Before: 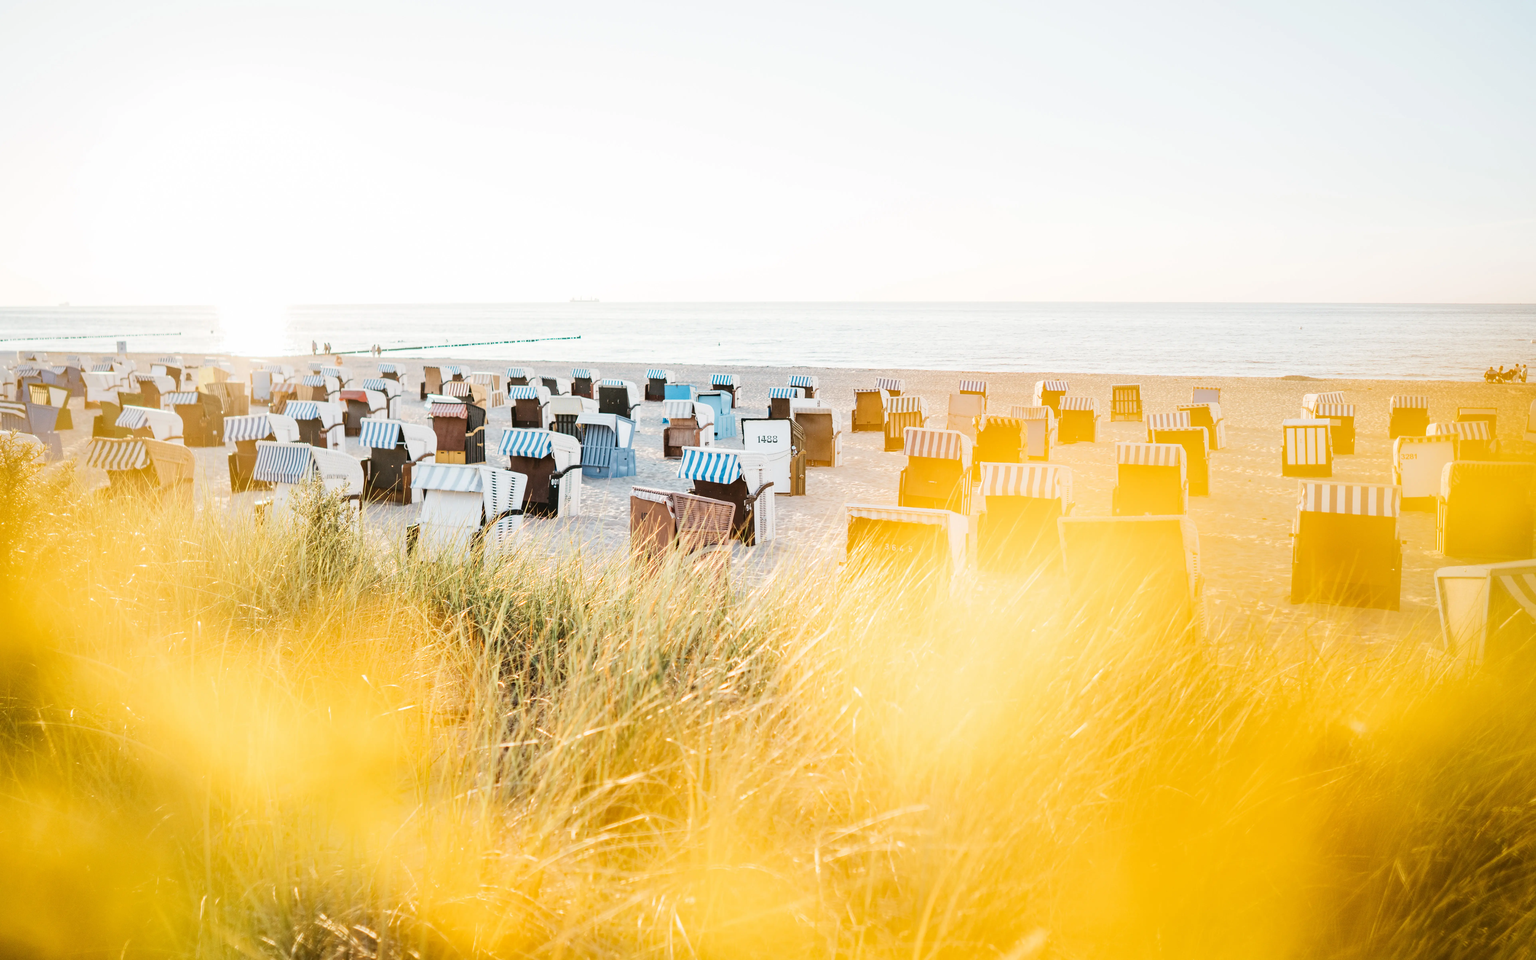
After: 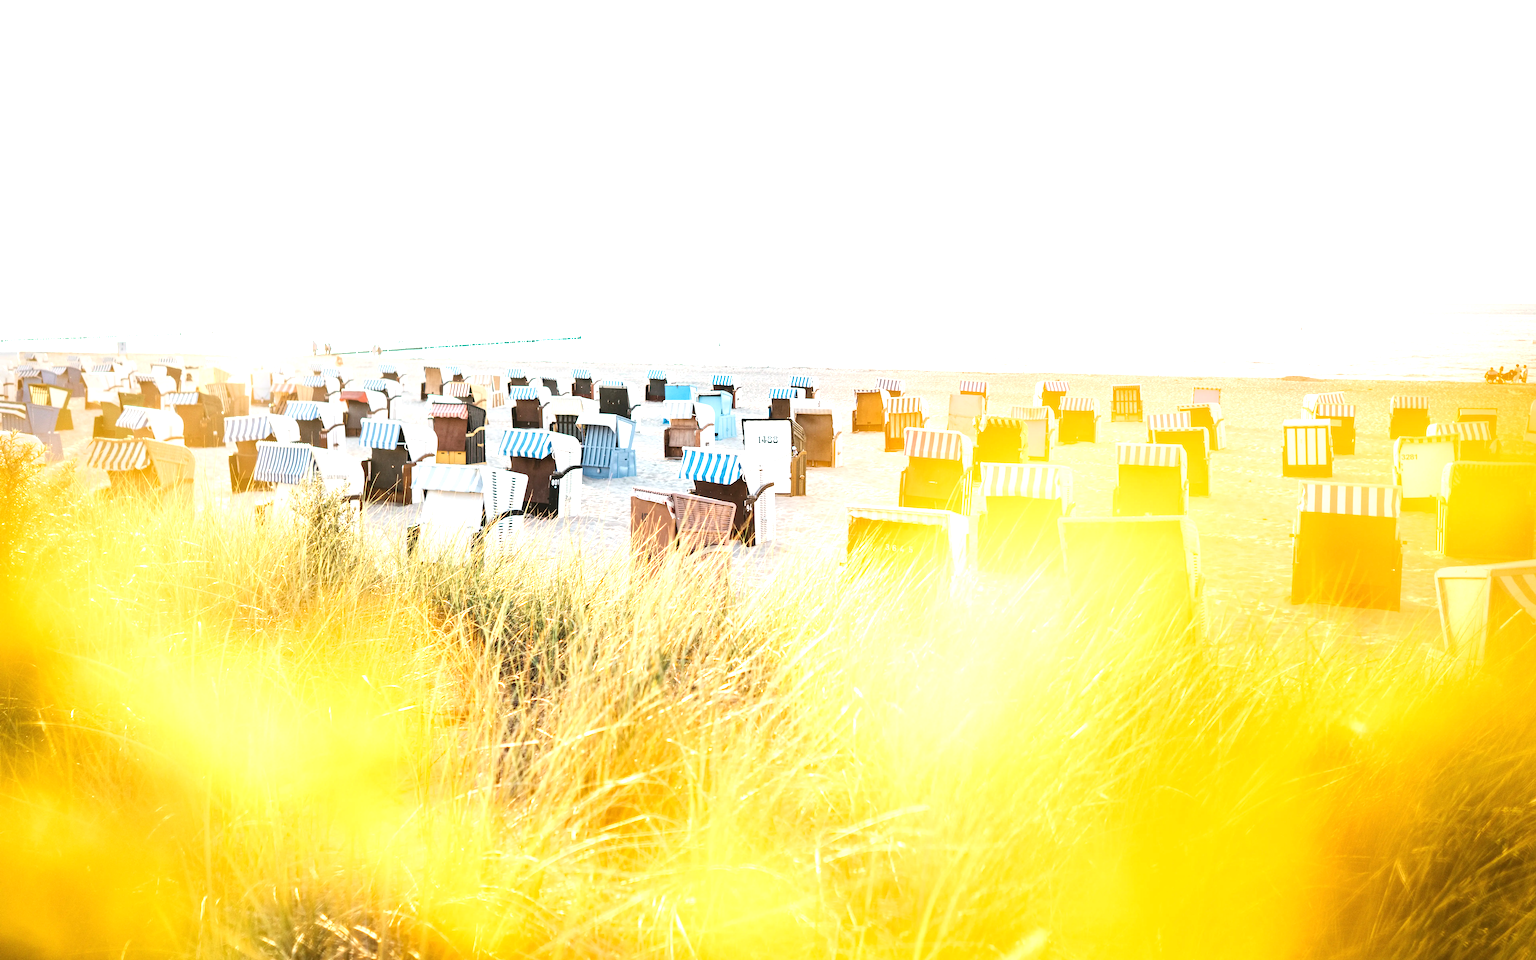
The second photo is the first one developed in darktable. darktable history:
exposure: black level correction 0, exposure 0.7 EV, compensate exposure bias true, compensate highlight preservation false
